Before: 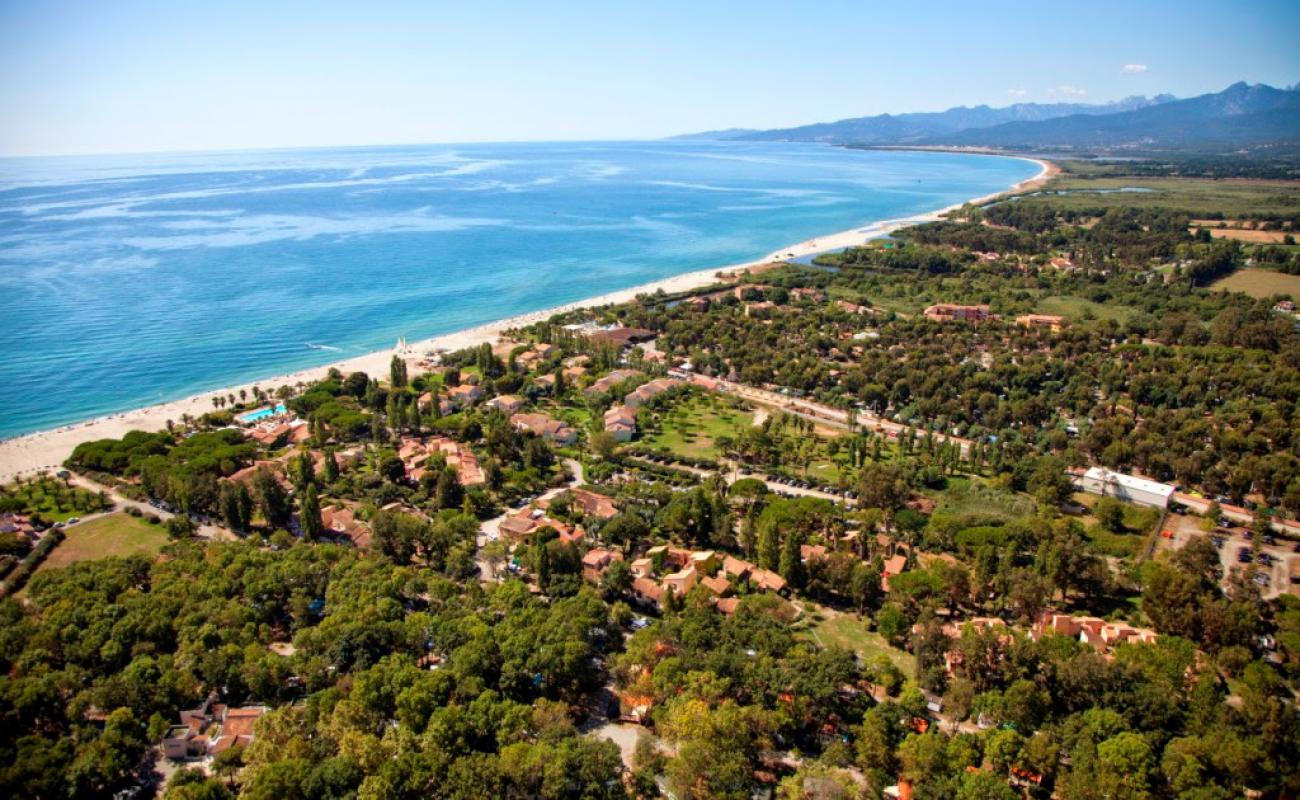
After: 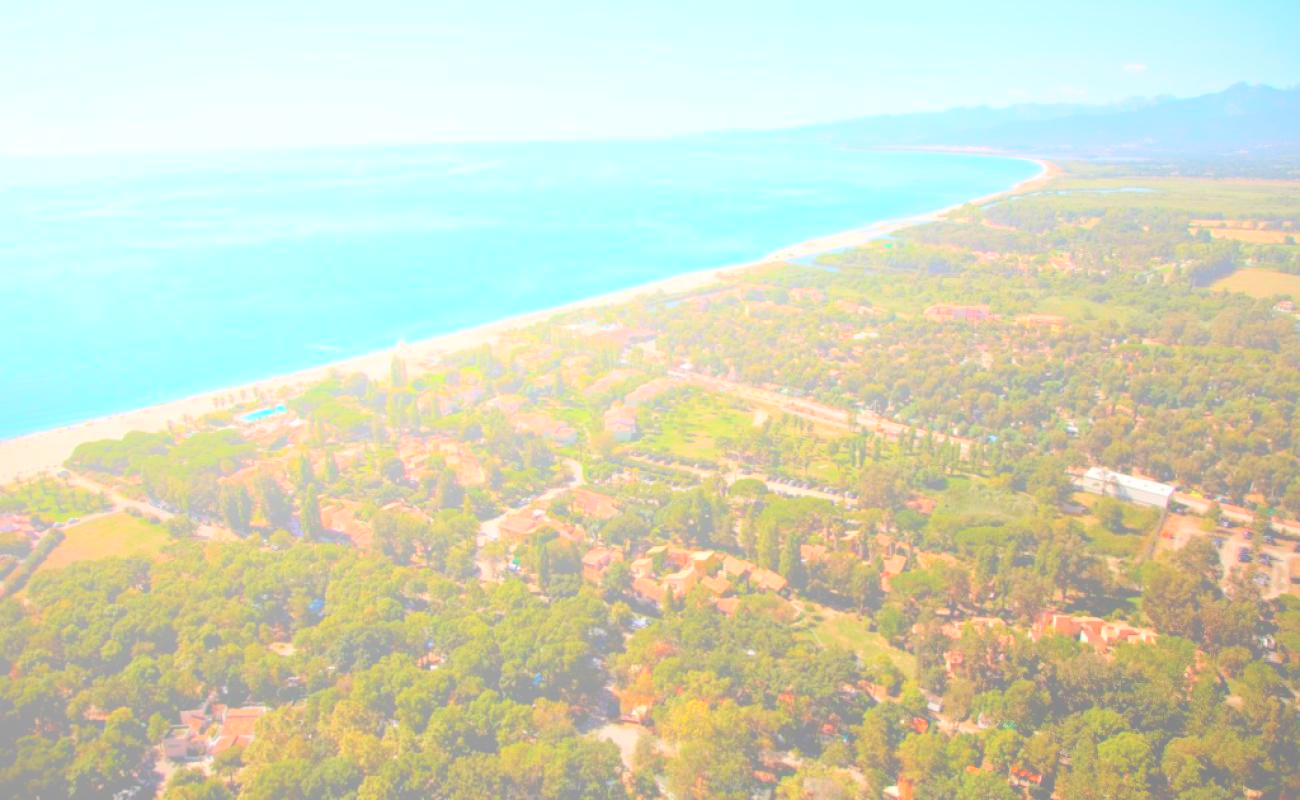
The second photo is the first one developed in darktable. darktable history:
bloom: size 70%, threshold 25%, strength 70% | blend: blend mode multiply, opacity 70%; mask: uniform (no mask)
